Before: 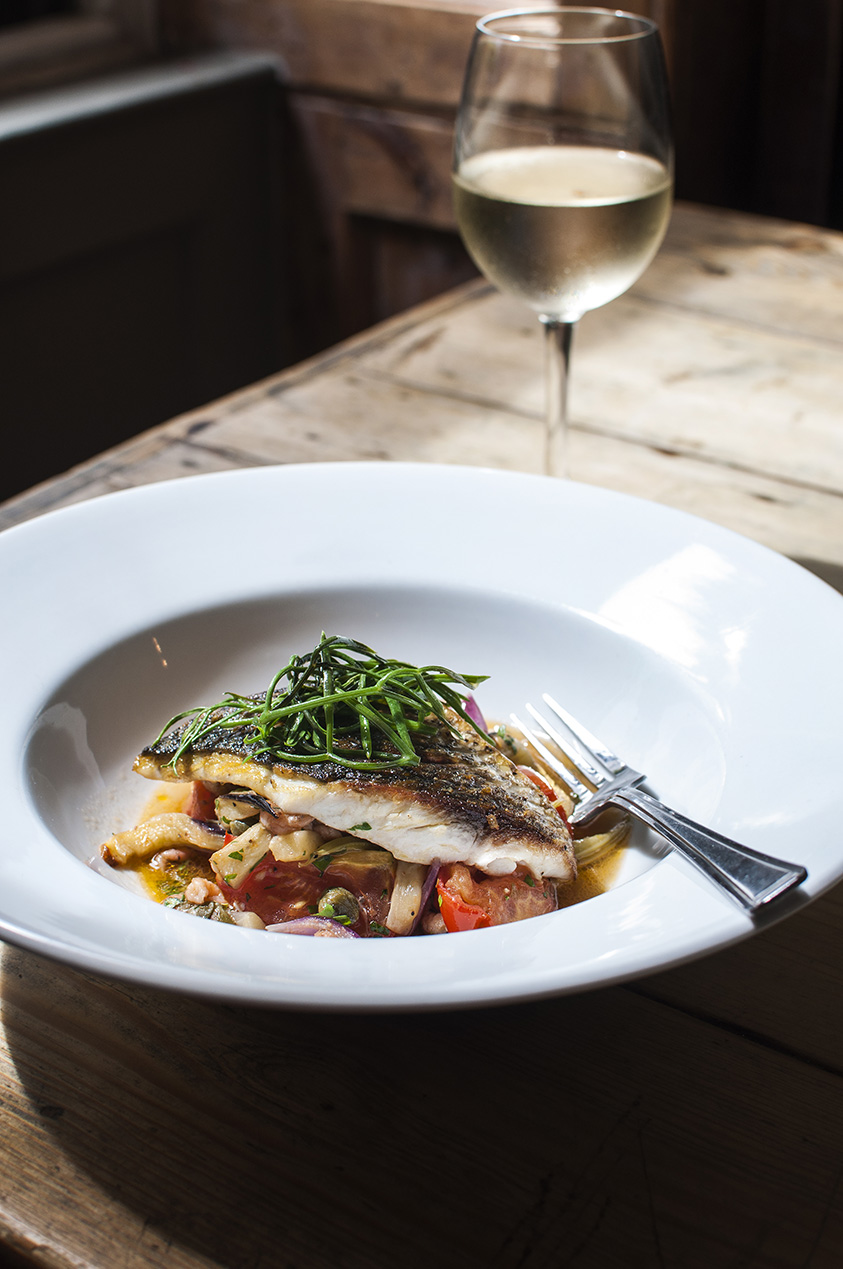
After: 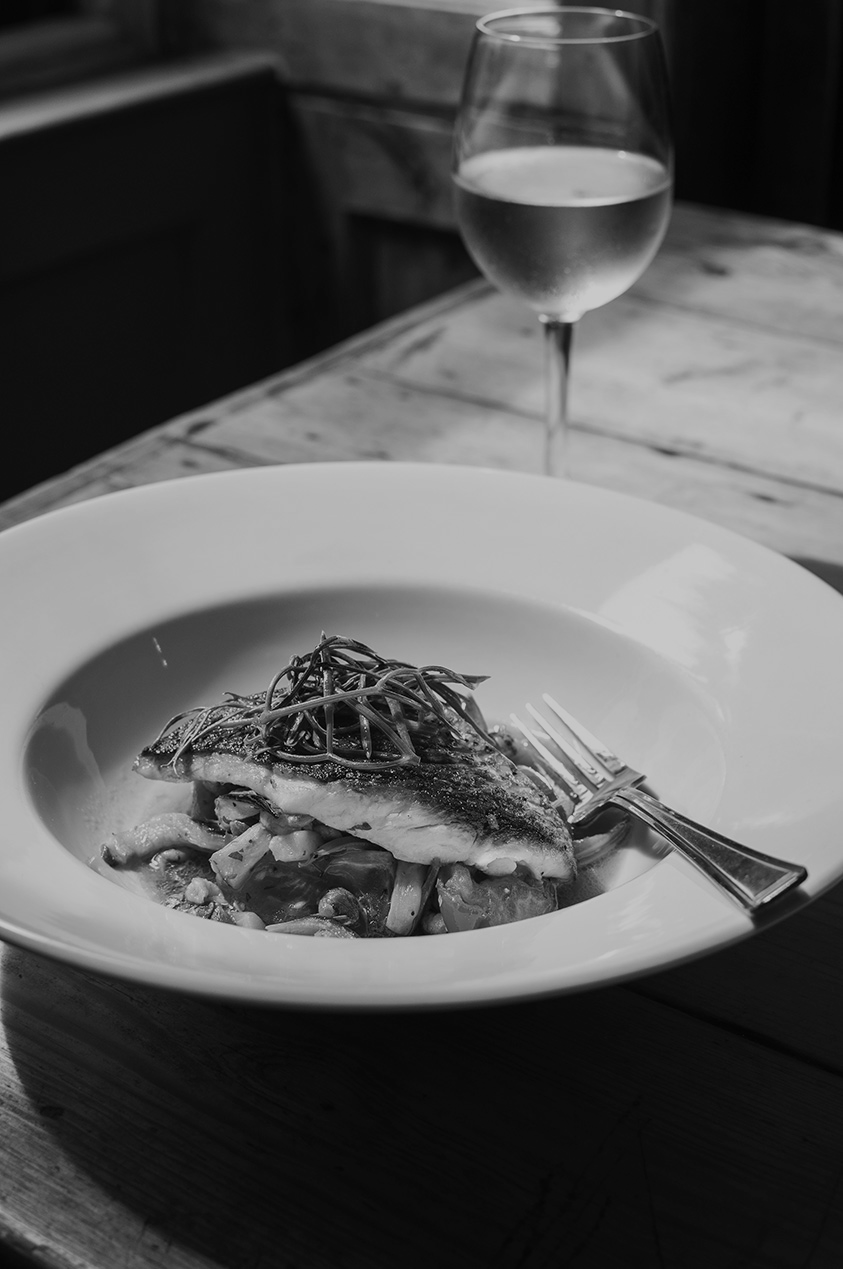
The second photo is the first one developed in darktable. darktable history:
white balance: red 0.982, blue 1.018
exposure: black level correction 0, exposure -0.721 EV, compensate highlight preservation false
monochrome: a 32, b 64, size 2.3
